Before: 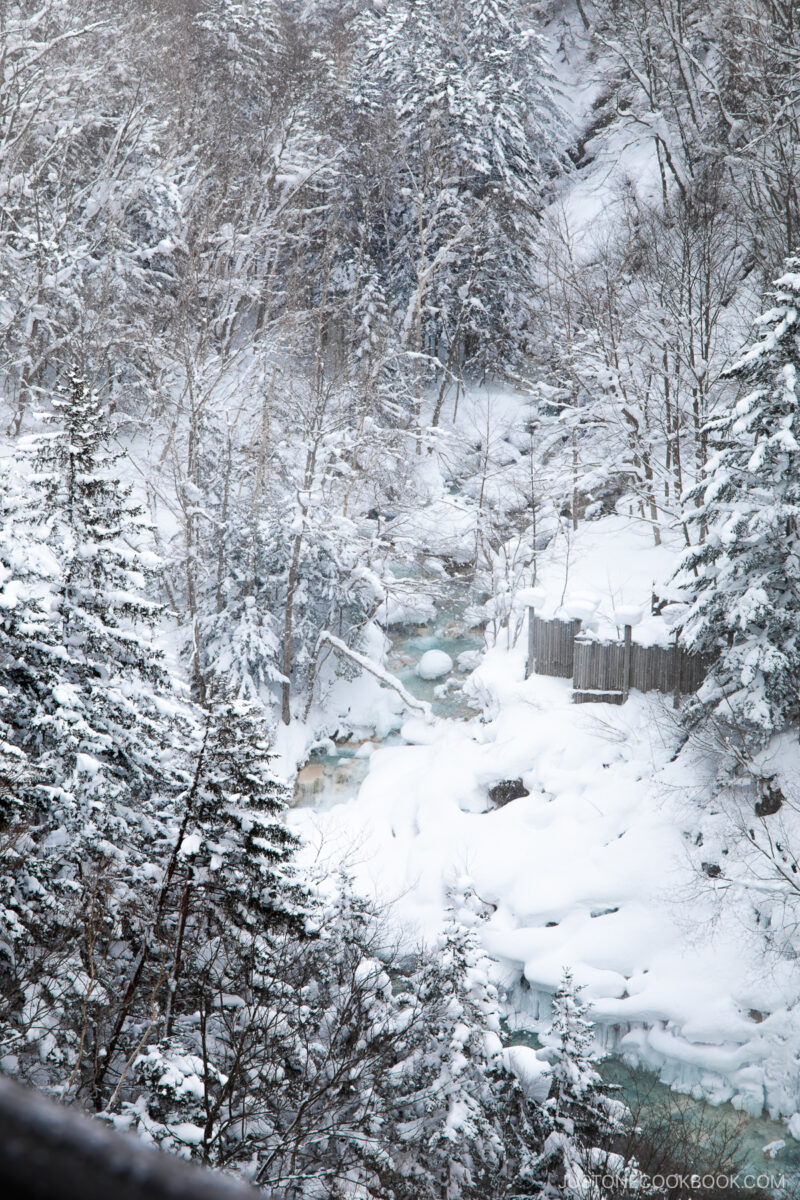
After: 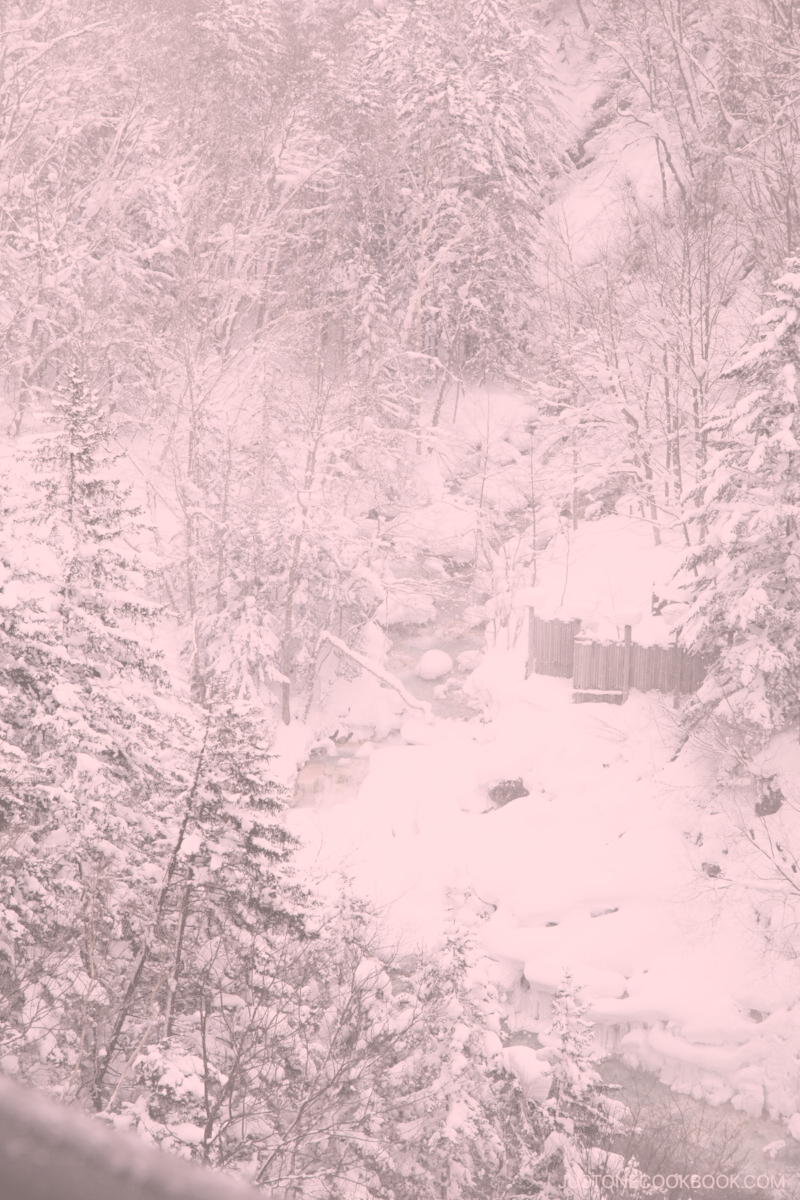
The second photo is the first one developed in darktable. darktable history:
color correction: highlights a* 14.71, highlights b* 4.87
contrast brightness saturation: contrast -0.337, brightness 0.757, saturation -0.784
